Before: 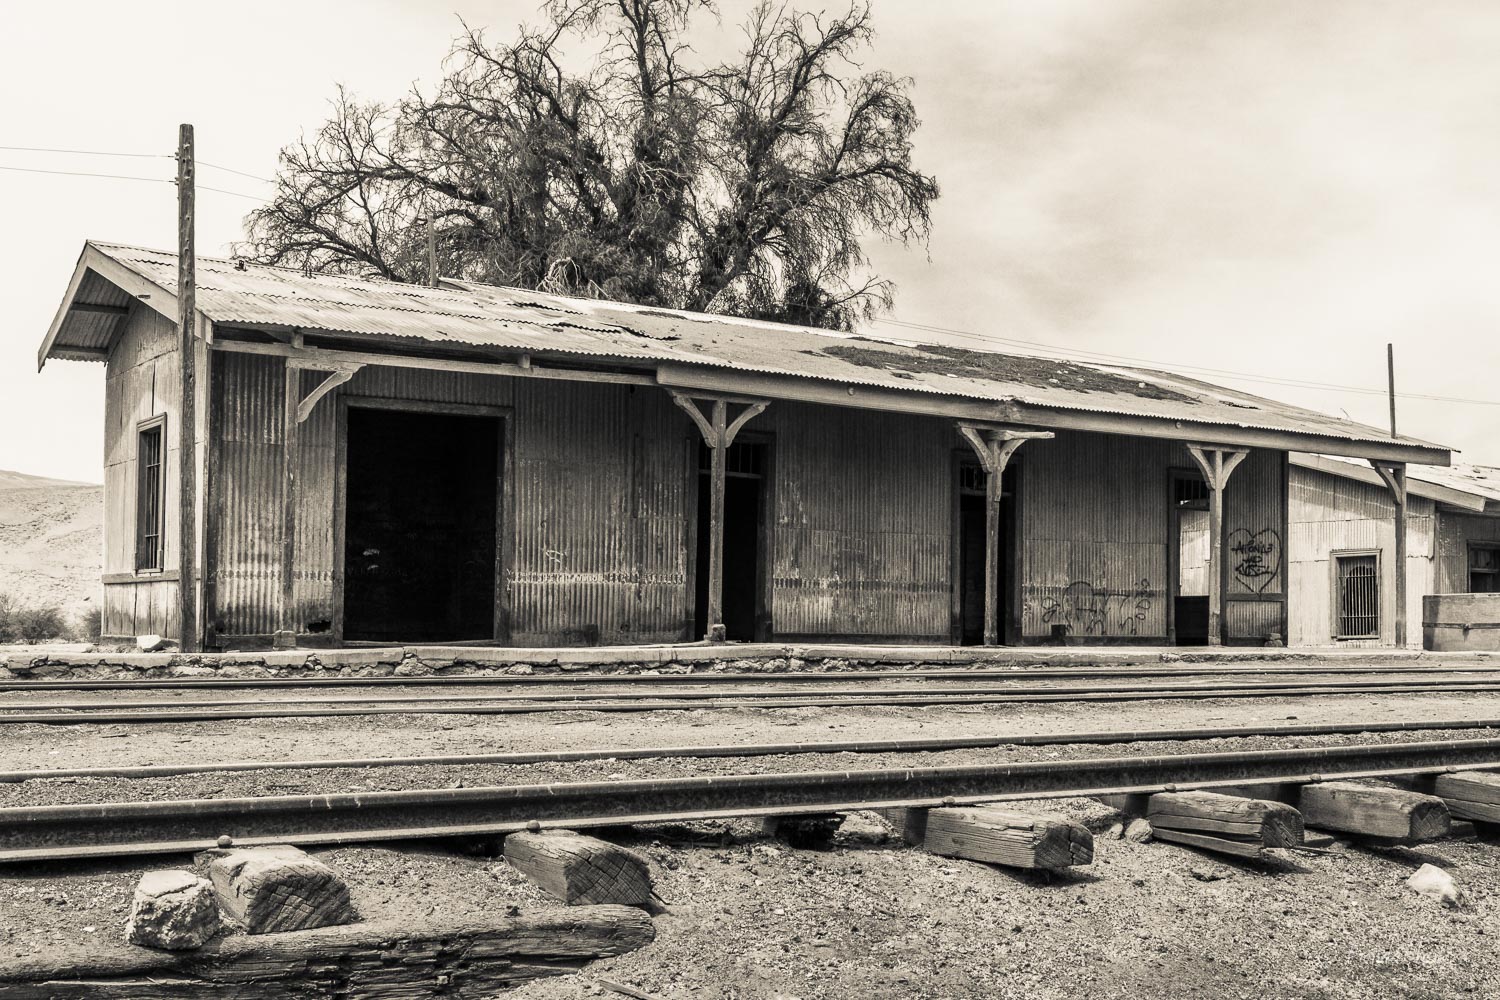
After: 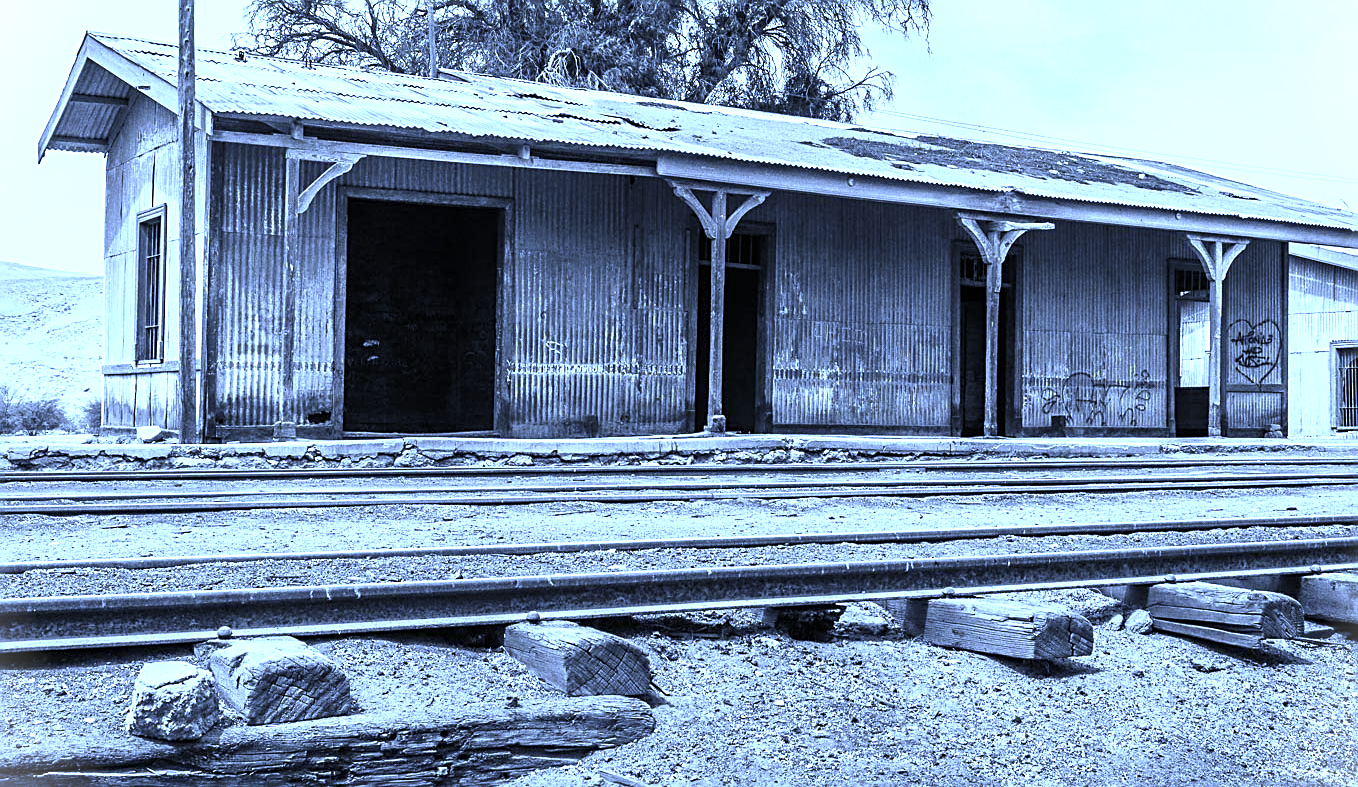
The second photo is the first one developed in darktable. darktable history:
crop: top 20.916%, right 9.437%, bottom 0.316%
sharpen: on, module defaults
exposure: black level correction 0, exposure 0.7 EV, compensate exposure bias true, compensate highlight preservation false
white balance: red 0.766, blue 1.537
vignetting: fall-off start 100%, brightness 0.3, saturation 0
